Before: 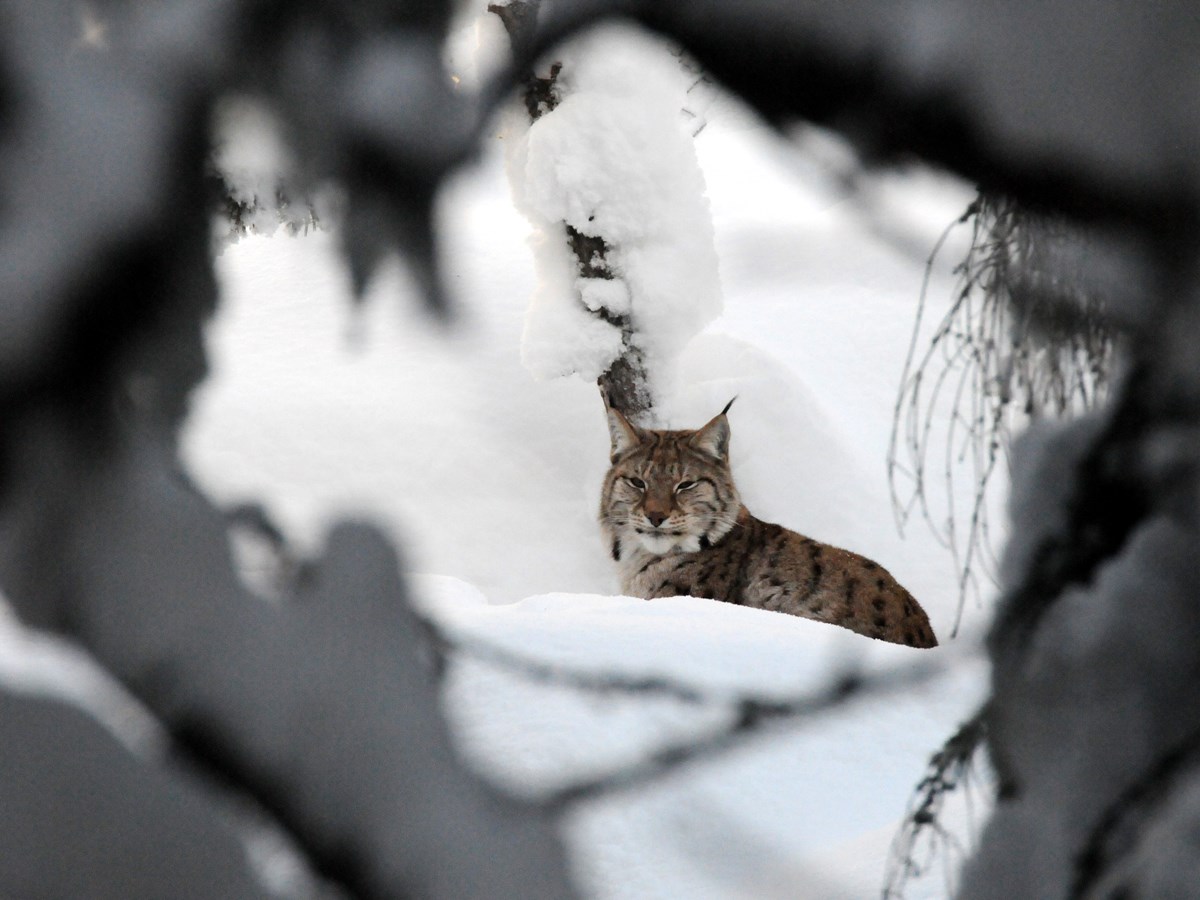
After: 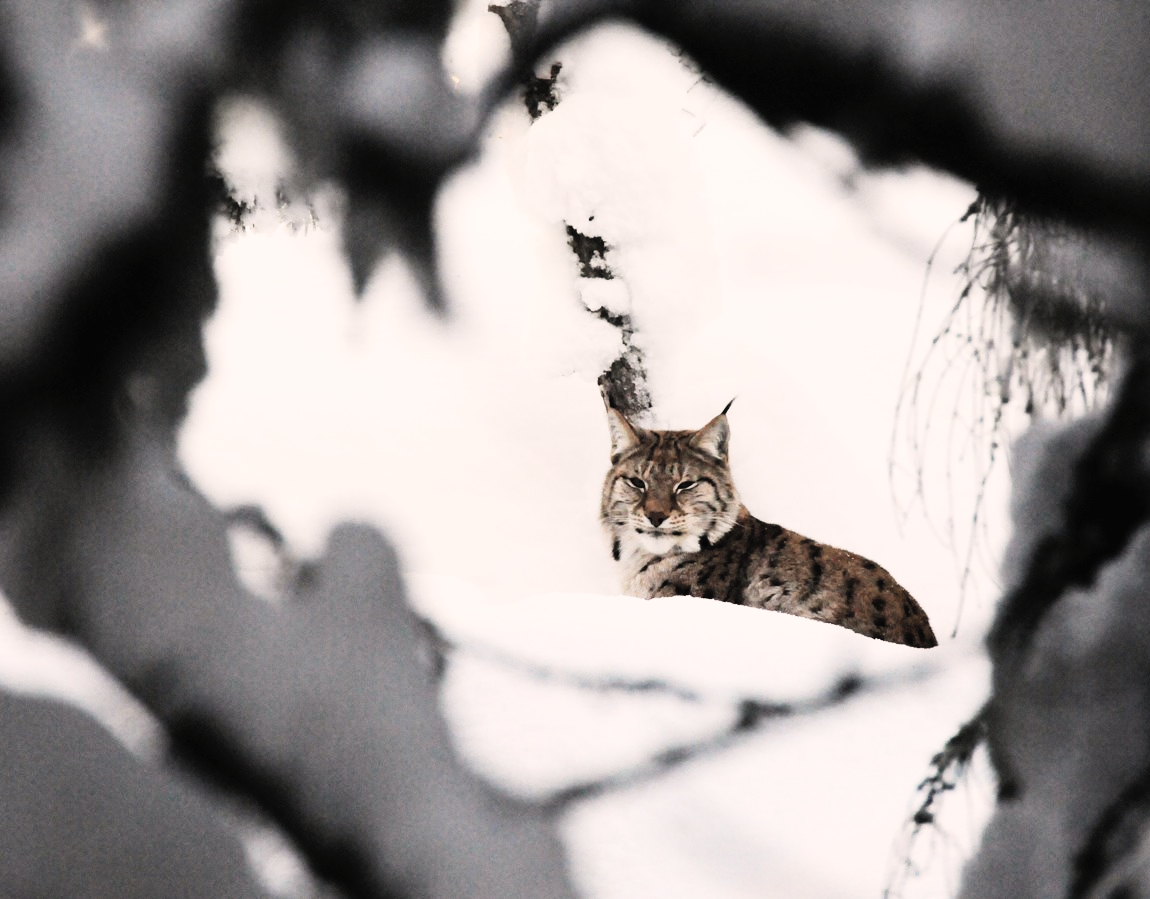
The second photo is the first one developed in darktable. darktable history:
crop: right 4.126%, bottom 0.031%
color correction: highlights a* 5.59, highlights b* 5.24, saturation 0.68
contrast brightness saturation: contrast 0.14, brightness 0.21
base curve: curves: ch0 [(0, 0) (0.007, 0.004) (0.027, 0.03) (0.046, 0.07) (0.207, 0.54) (0.442, 0.872) (0.673, 0.972) (1, 1)], preserve colors none
exposure: black level correction 0, exposure -0.766 EV, compensate highlight preservation false
